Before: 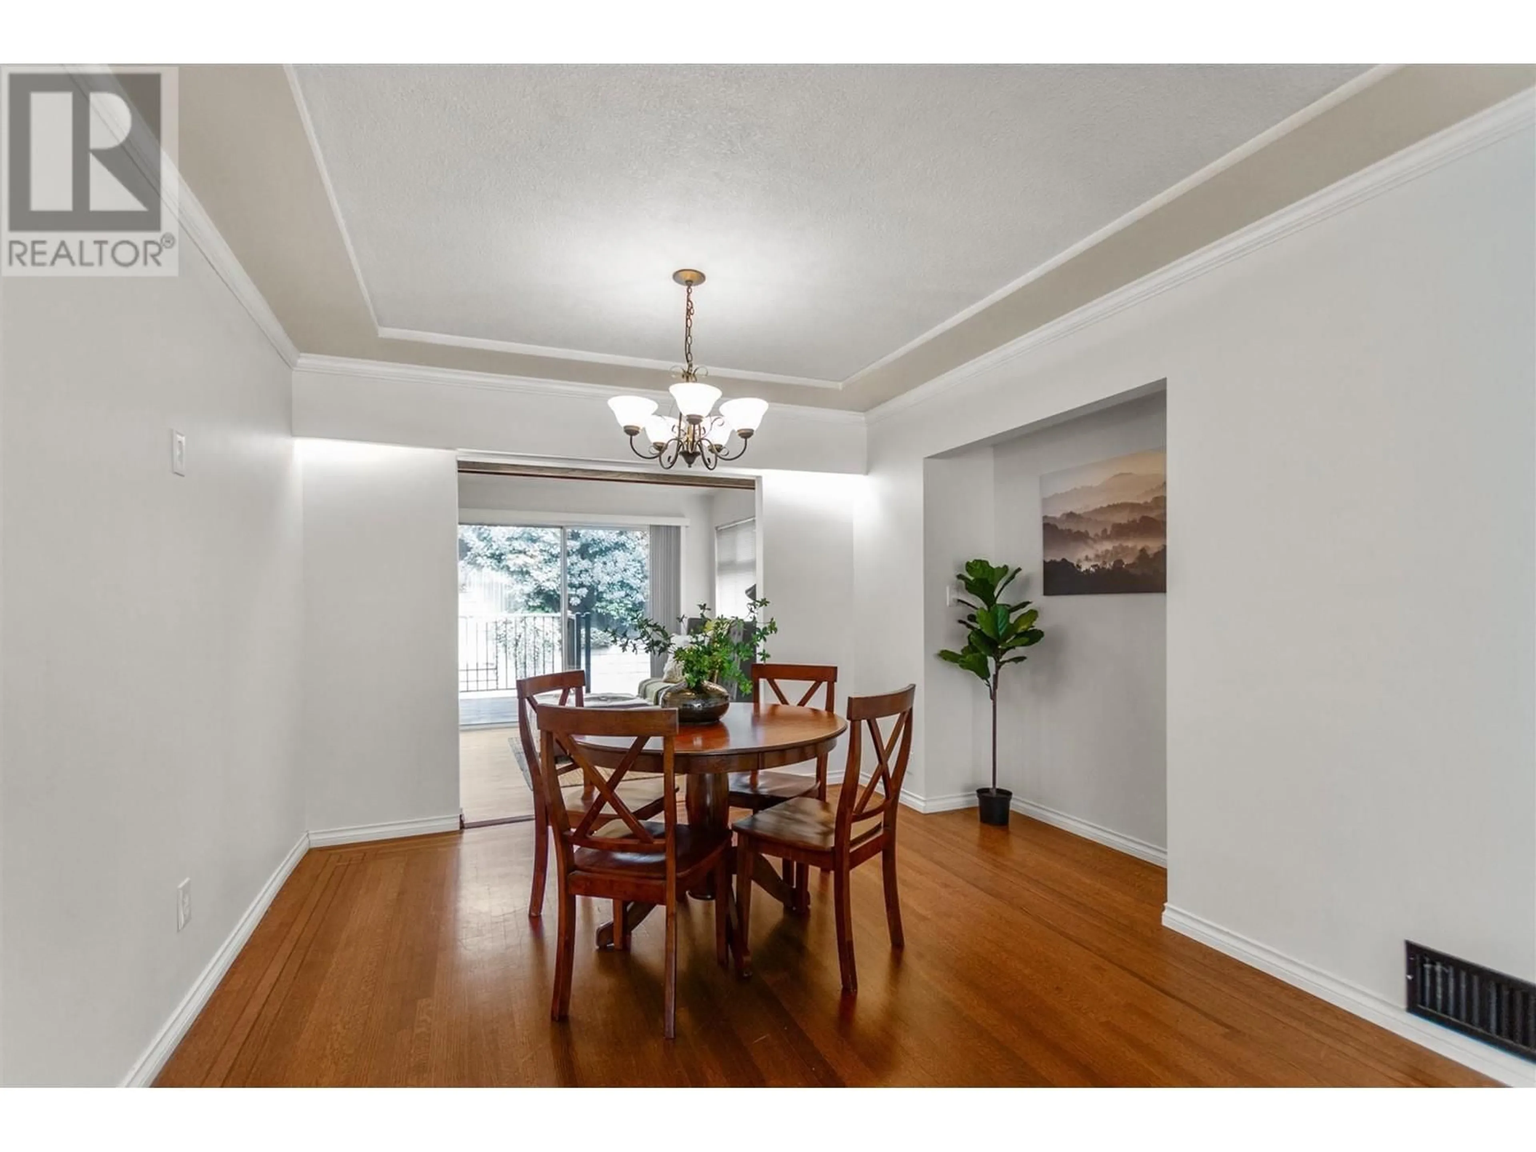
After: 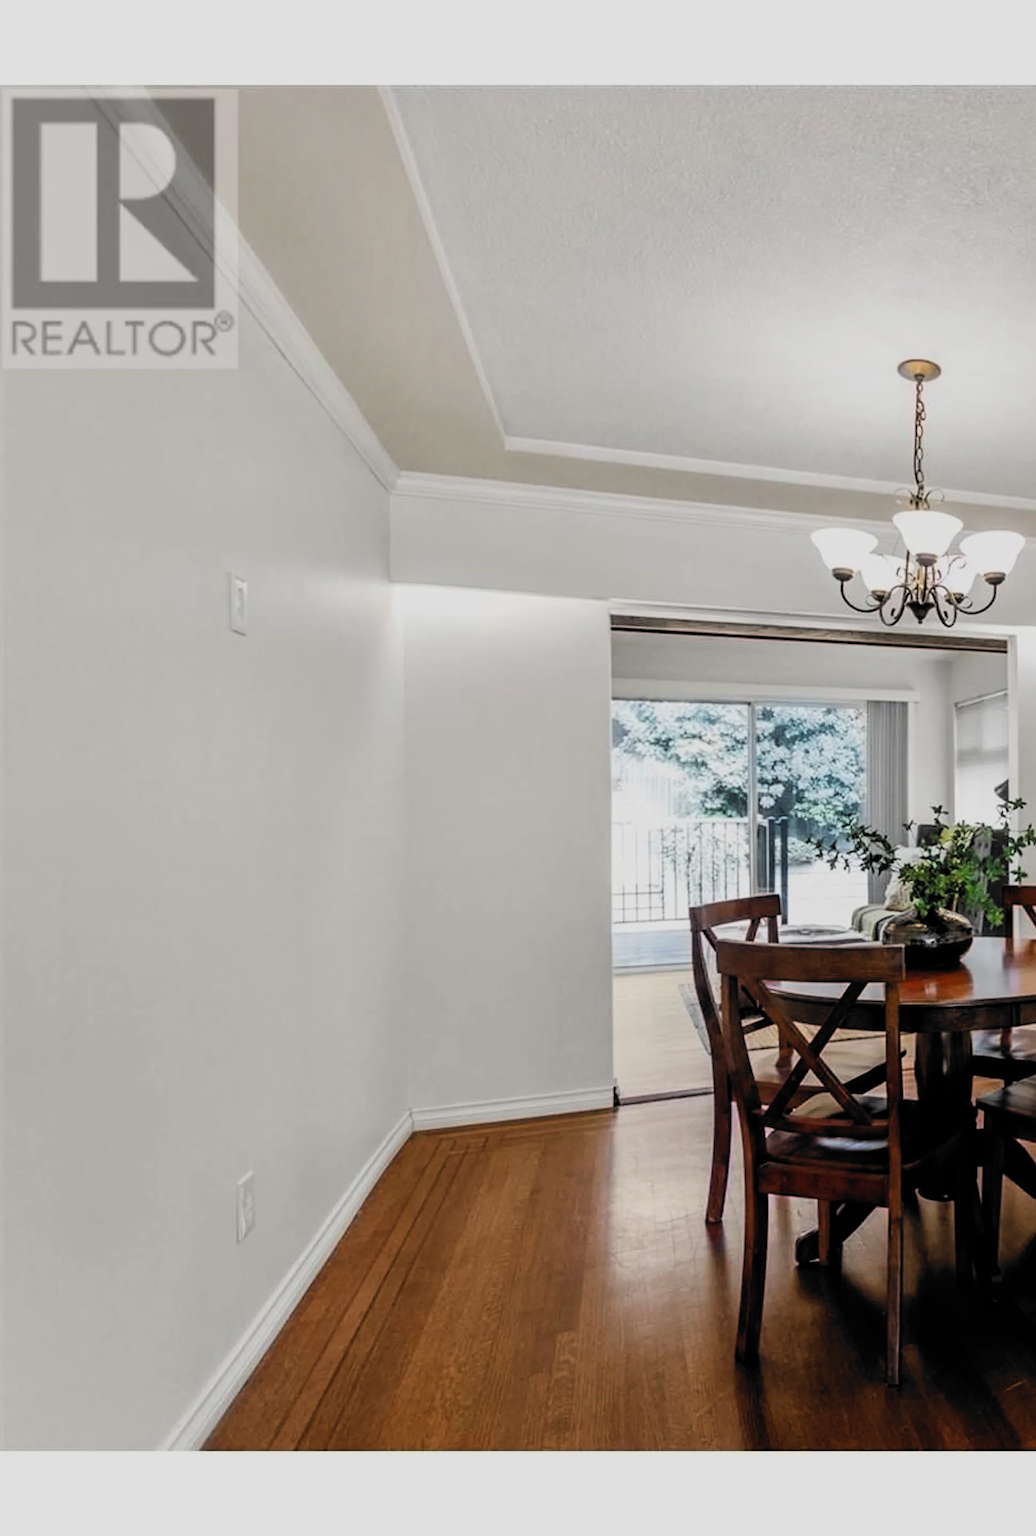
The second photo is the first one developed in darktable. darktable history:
crop and rotate: left 0.026%, top 0%, right 49.374%
filmic rgb: black relative exposure -5.01 EV, white relative exposure 3.97 EV, threshold 2.97 EV, hardness 2.89, contrast 1.3, highlights saturation mix -29.84%, color science v6 (2022), enable highlight reconstruction true
exposure: black level correction 0.001, exposure -0.123 EV, compensate highlight preservation false
